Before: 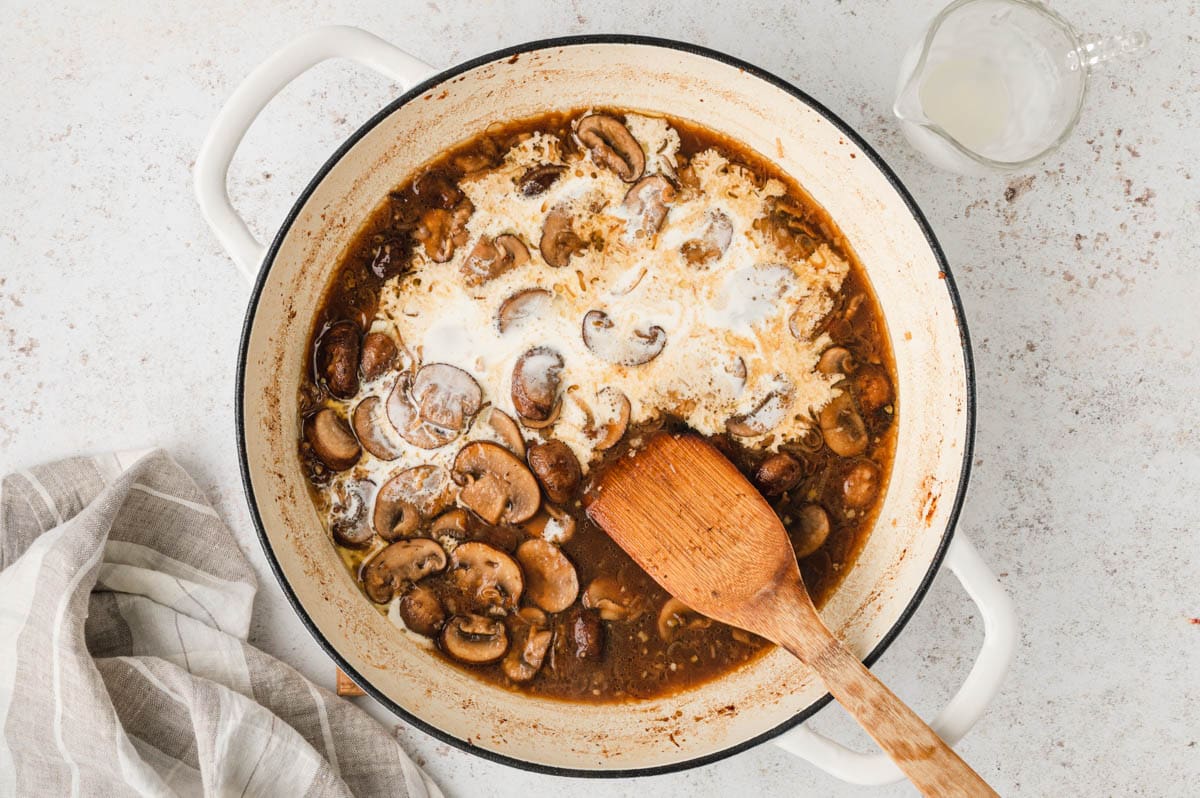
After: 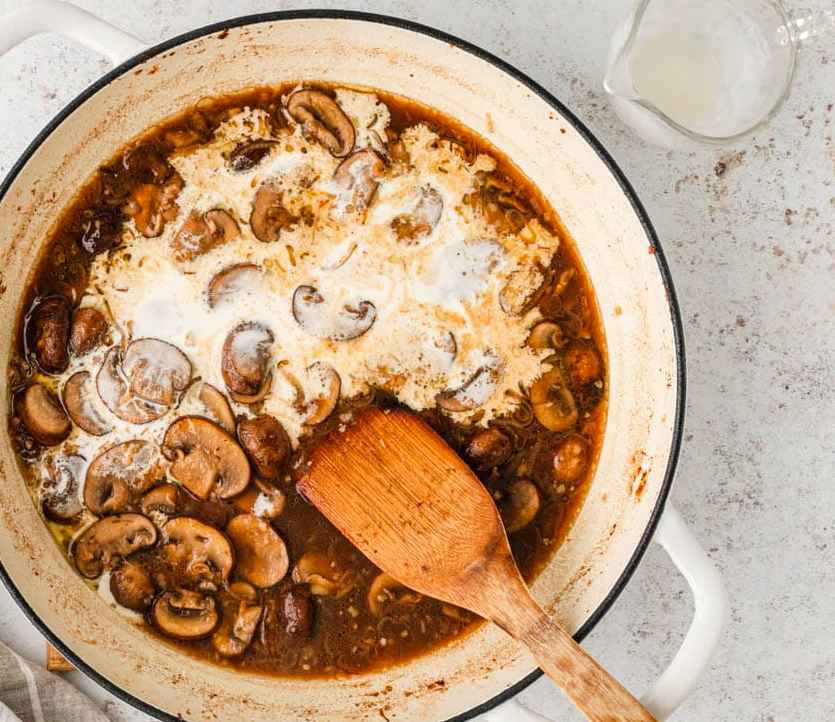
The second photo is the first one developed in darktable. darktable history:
local contrast: highlights 100%, shadows 100%, detail 119%, midtone range 0.2
contrast brightness saturation: saturation 0.177
crop and rotate: left 24.182%, top 3.177%, right 6.23%, bottom 6.307%
